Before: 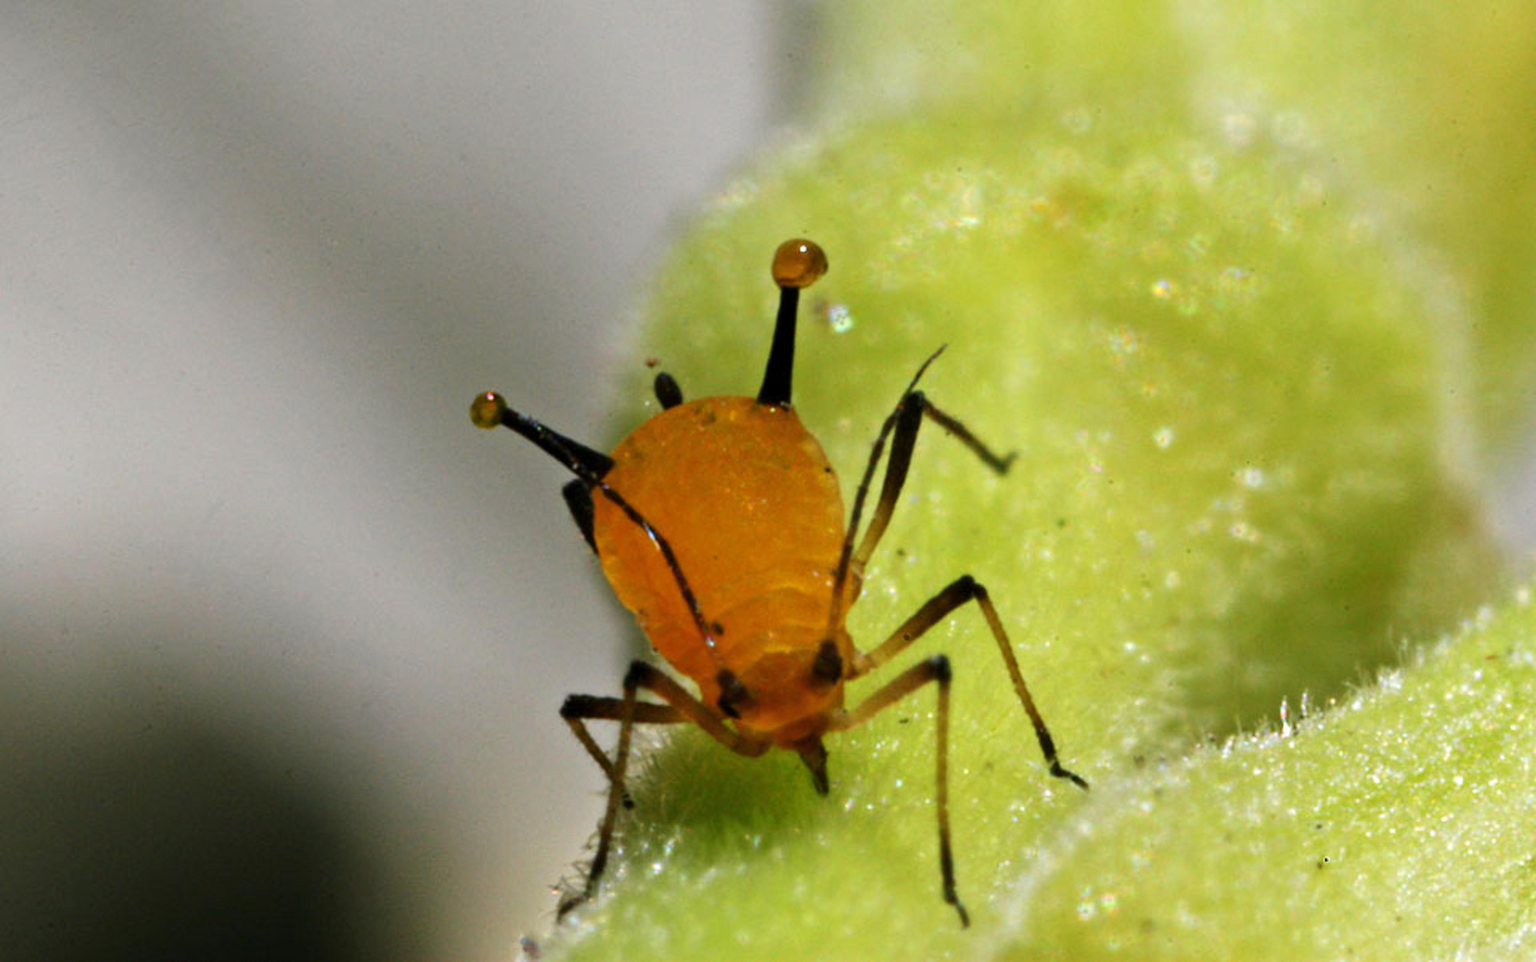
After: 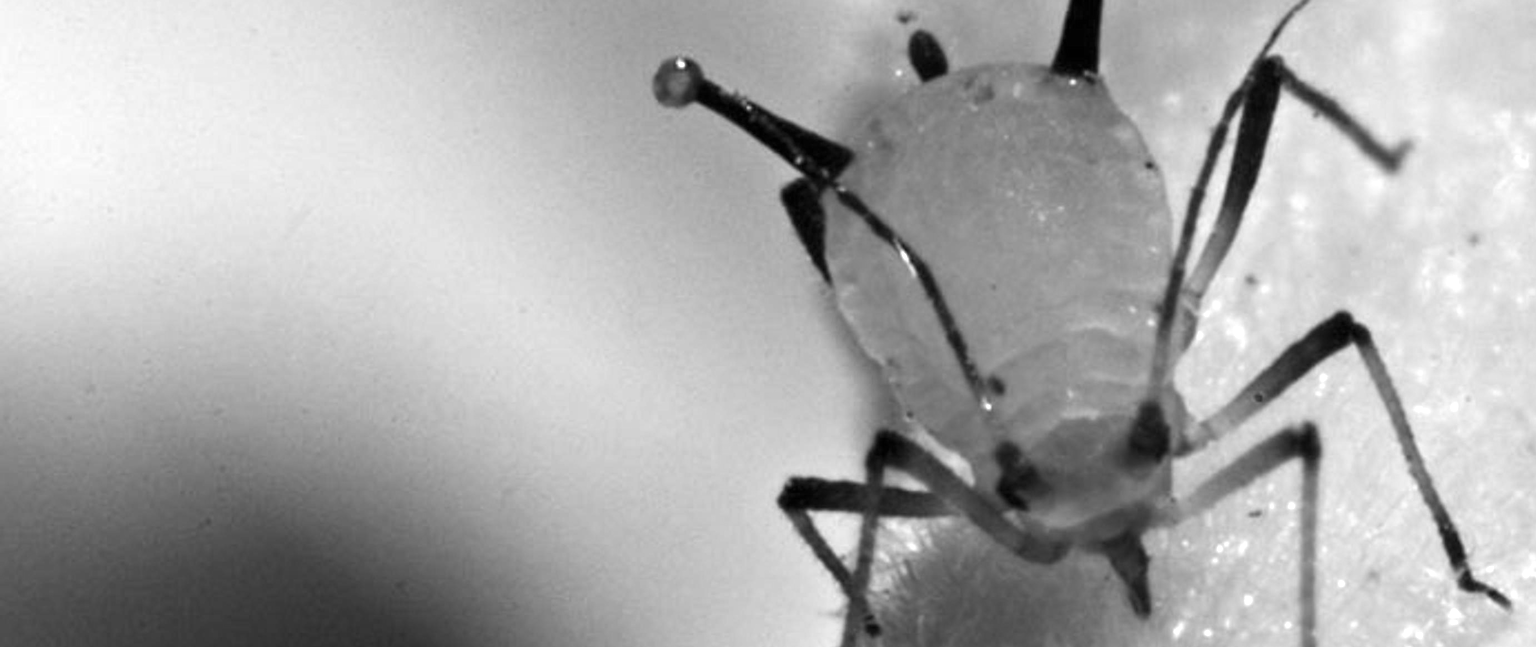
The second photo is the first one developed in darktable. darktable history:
crop: top 36.498%, right 27.964%, bottom 14.995%
color calibration: output gray [0.21, 0.42, 0.37, 0], gray › normalize channels true, illuminant same as pipeline (D50), adaptation XYZ, x 0.346, y 0.359, gamut compression 0
tone equalizer: on, module defaults
exposure: black level correction 0, exposure 1 EV, compensate exposure bias true, compensate highlight preservation false
